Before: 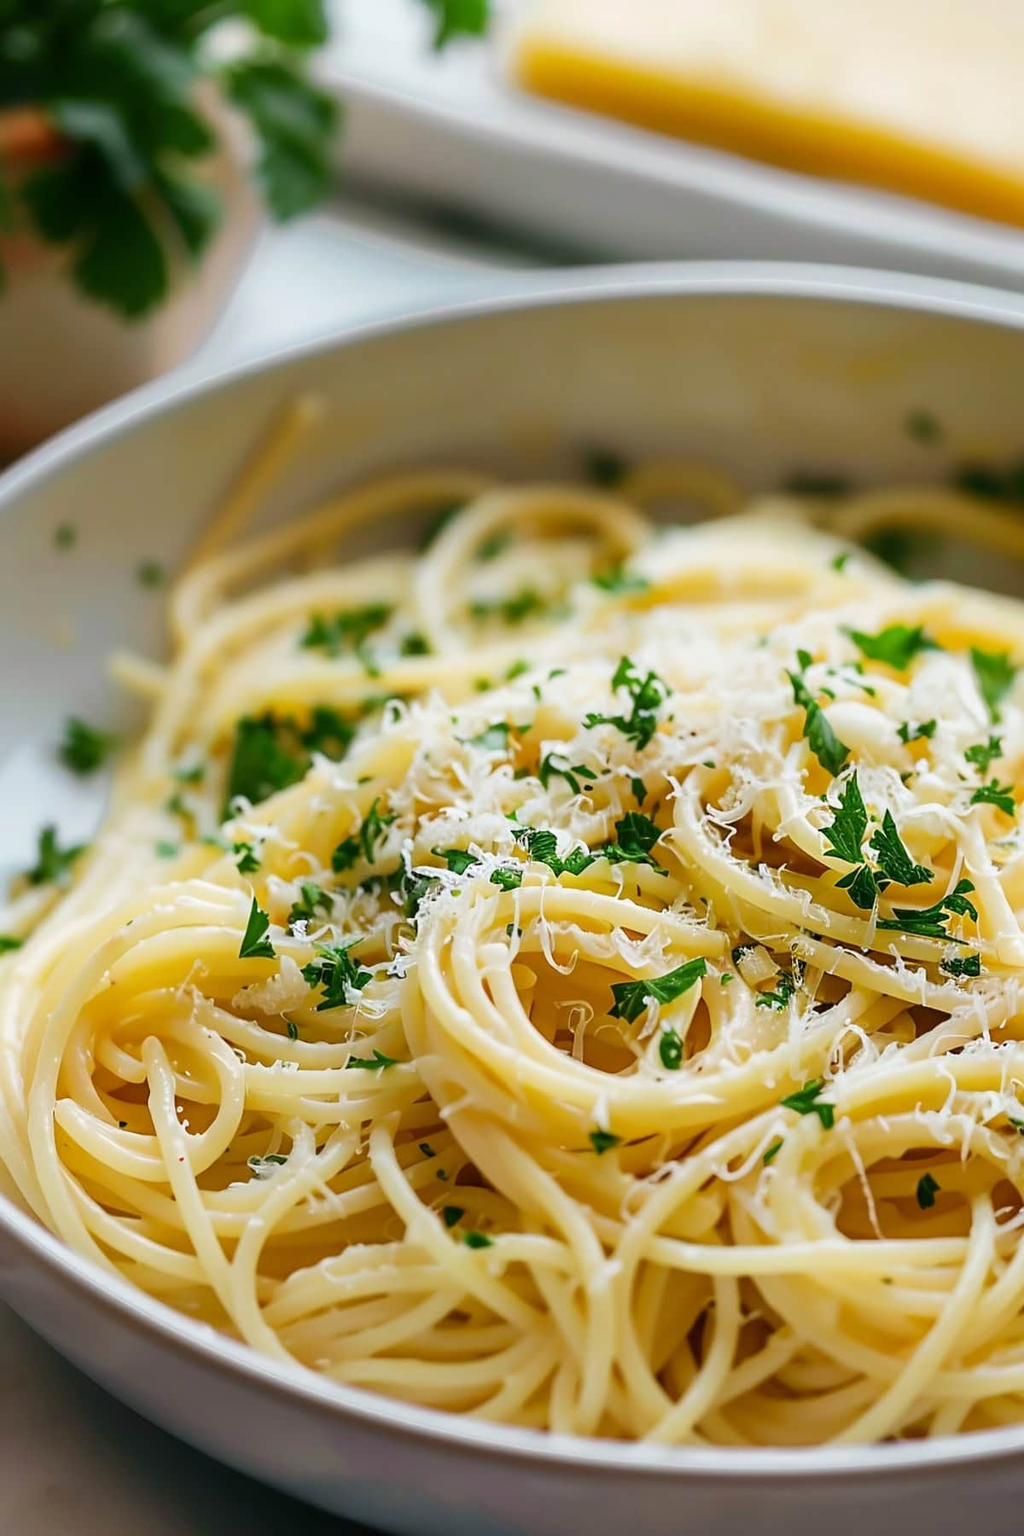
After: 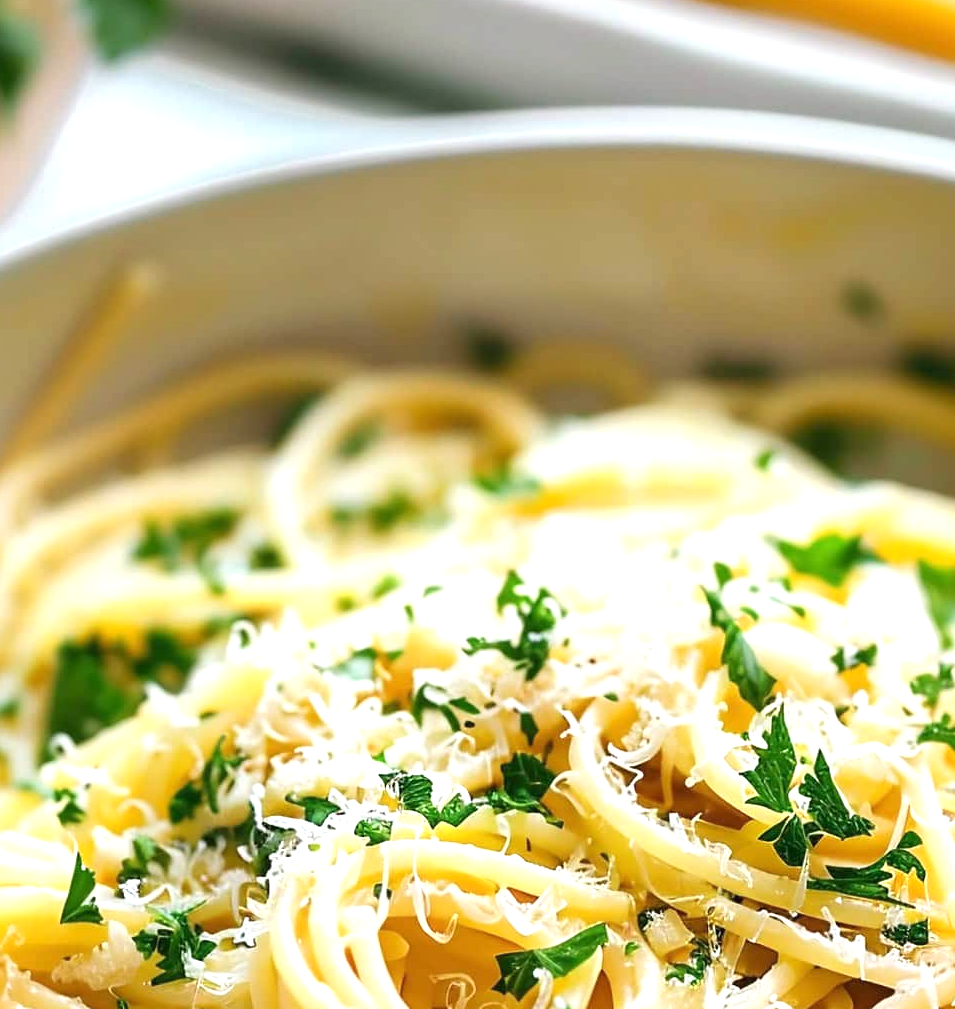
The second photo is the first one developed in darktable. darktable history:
crop: left 18.342%, top 11.071%, right 2.038%, bottom 32.843%
exposure: black level correction 0, exposure 0.701 EV, compensate highlight preservation false
